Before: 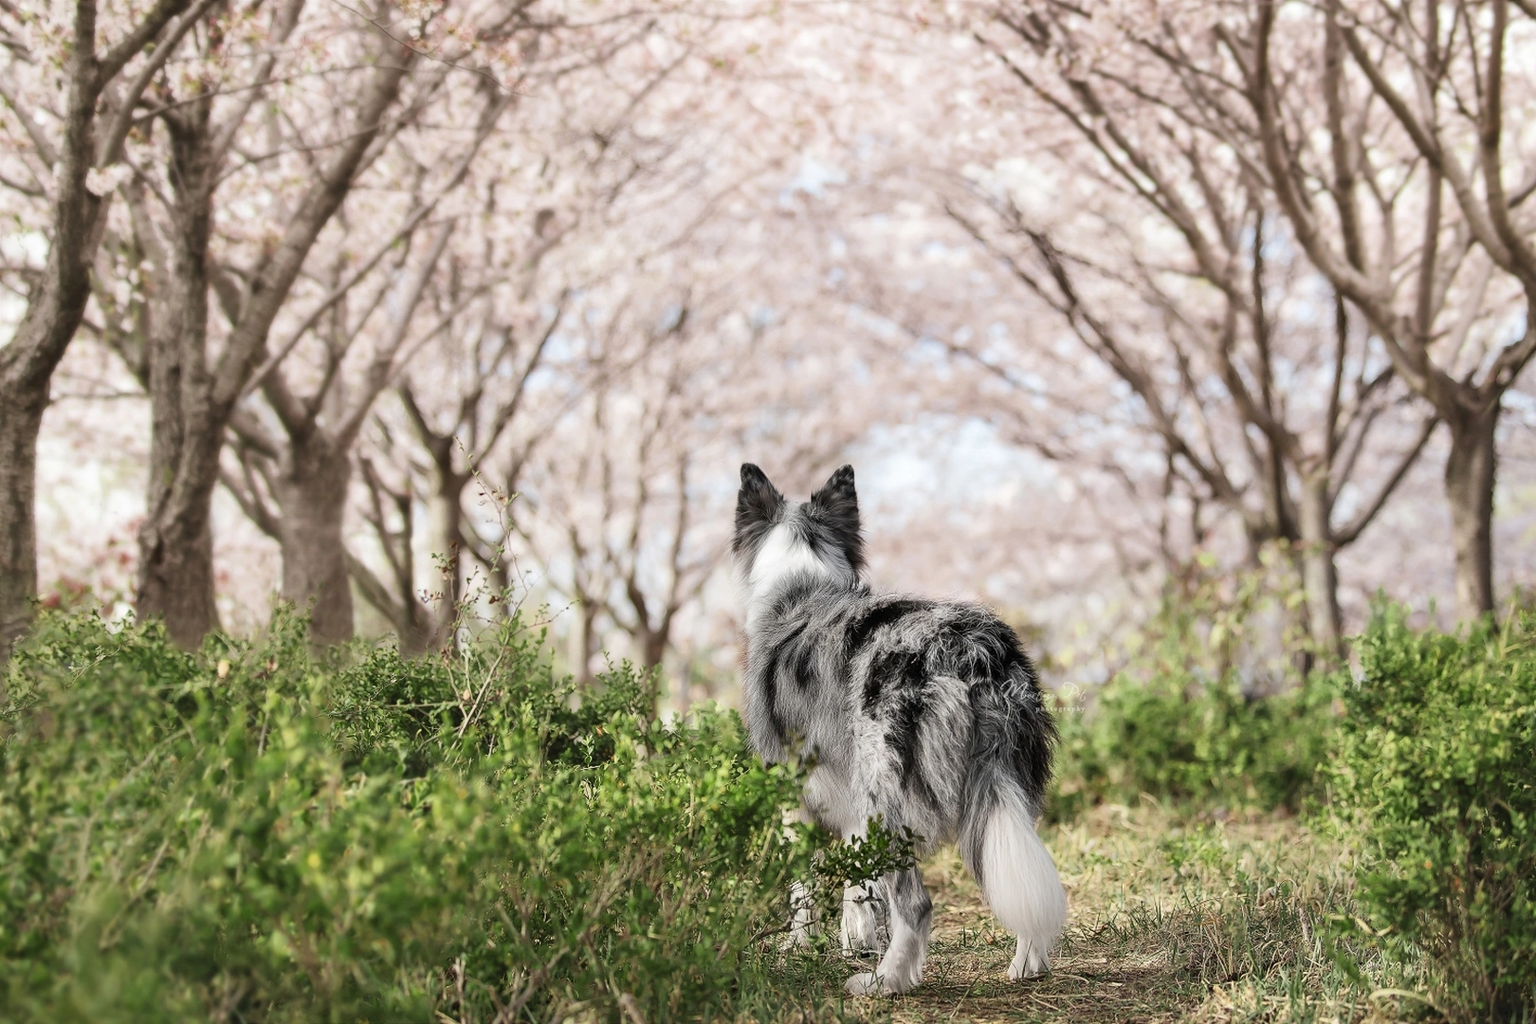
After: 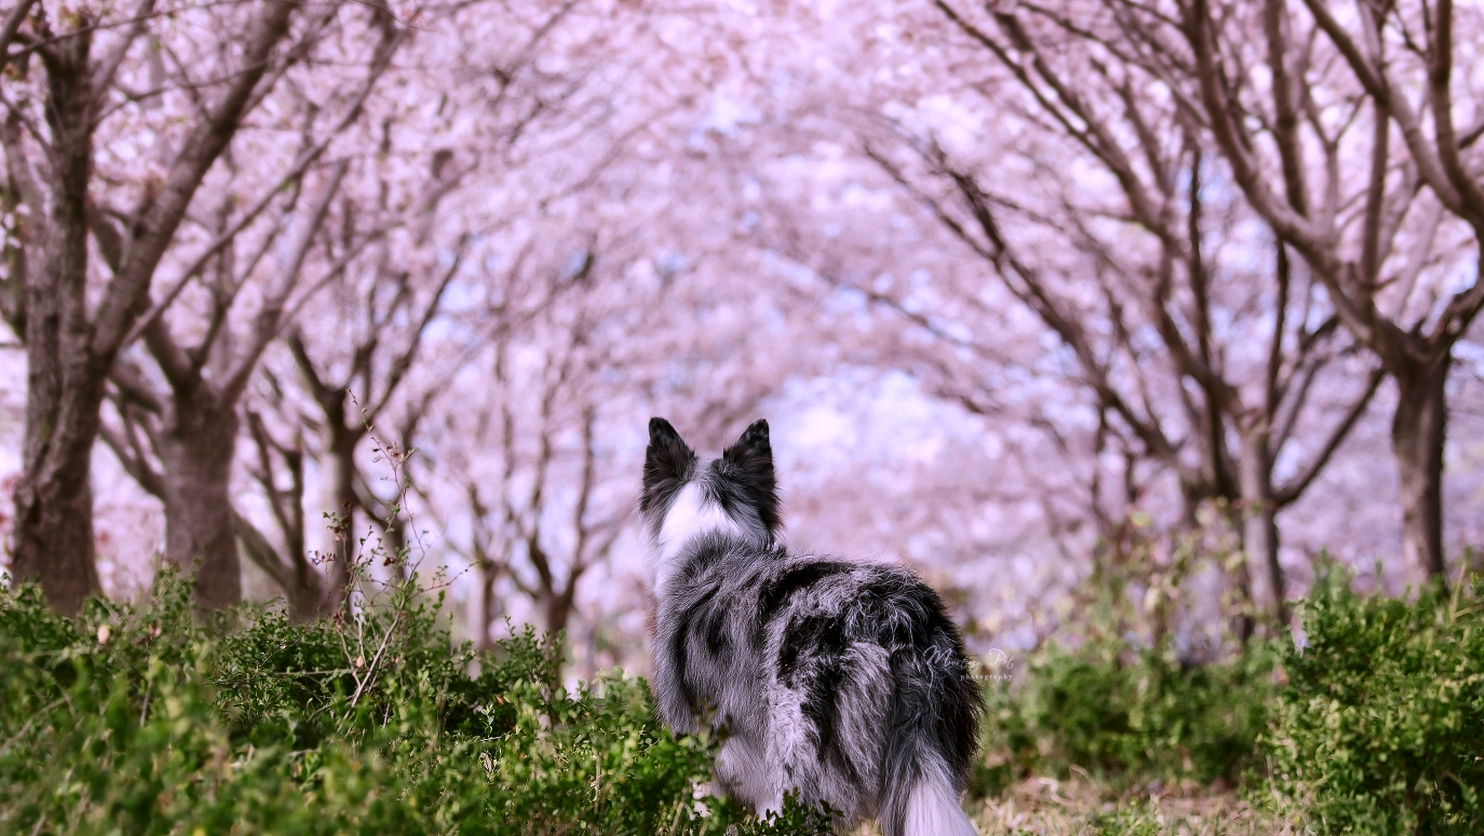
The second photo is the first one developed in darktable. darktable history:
crop: left 8.155%, top 6.611%, bottom 15.385%
contrast brightness saturation: brightness -0.25, saturation 0.2
color correction: highlights a* 15.03, highlights b* -25.07
